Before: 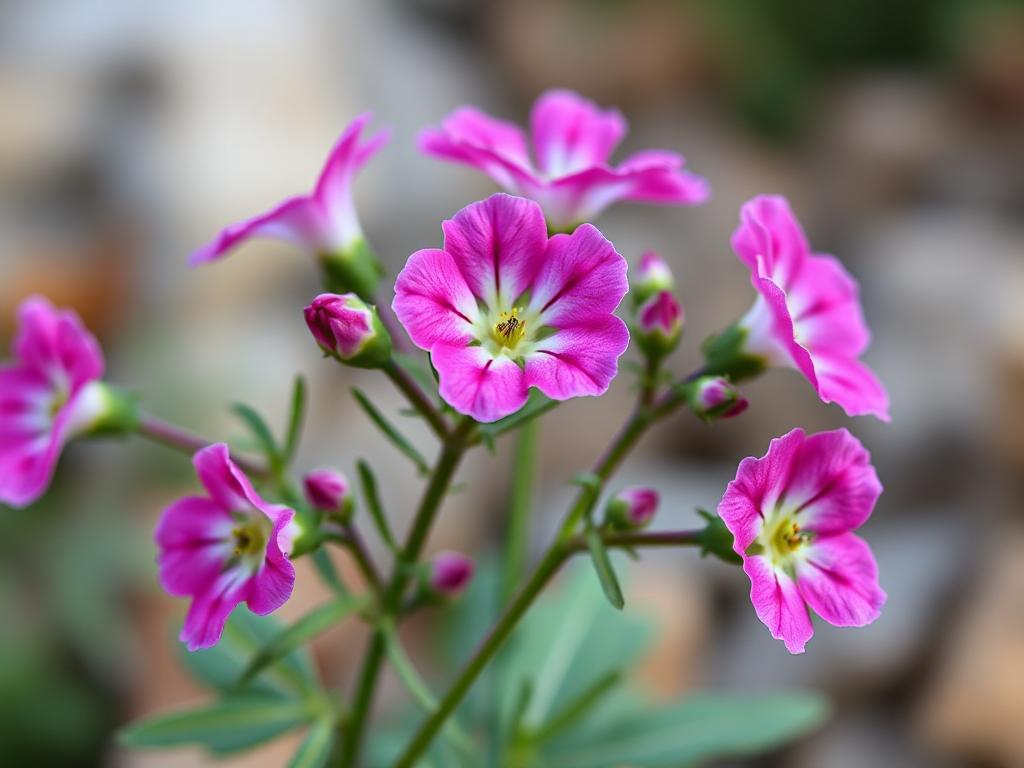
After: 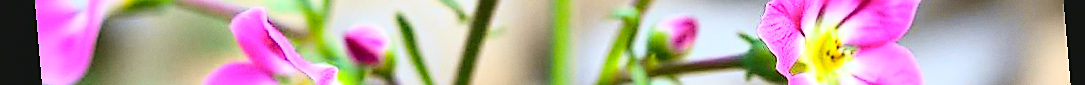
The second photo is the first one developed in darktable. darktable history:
crop and rotate: top 59.084%, bottom 30.916%
sharpen: radius 1.4, amount 1.25, threshold 0.7
exposure: black level correction -0.005, exposure 1 EV, compensate highlight preservation false
local contrast: highlights 100%, shadows 100%, detail 120%, midtone range 0.2
white balance: red 1, blue 1
tone curve: curves: ch0 [(0.003, 0.023) (0.071, 0.052) (0.249, 0.201) (0.466, 0.557) (0.625, 0.761) (0.783, 0.9) (0.994, 0.968)]; ch1 [(0, 0) (0.262, 0.227) (0.417, 0.386) (0.469, 0.467) (0.502, 0.498) (0.531, 0.521) (0.576, 0.586) (0.612, 0.634) (0.634, 0.68) (0.686, 0.728) (0.994, 0.987)]; ch2 [(0, 0) (0.262, 0.188) (0.385, 0.353) (0.427, 0.424) (0.495, 0.493) (0.518, 0.544) (0.55, 0.579) (0.595, 0.621) (0.644, 0.748) (1, 1)], color space Lab, independent channels, preserve colors none
rotate and perspective: rotation -4.86°, automatic cropping off
grain: coarseness 0.09 ISO, strength 10%
